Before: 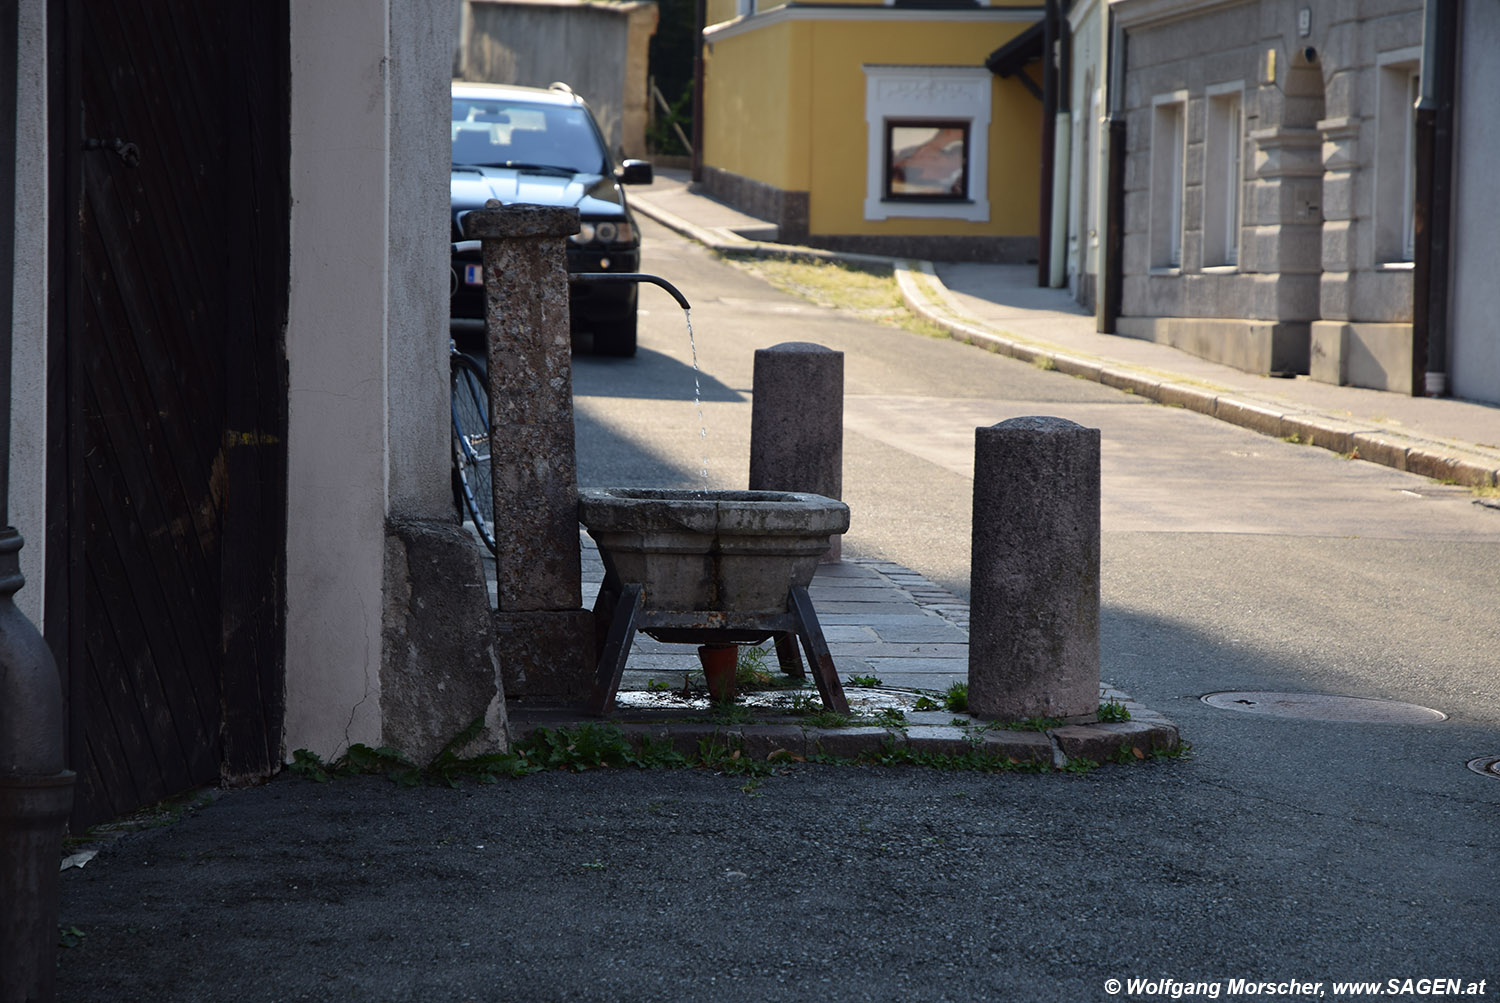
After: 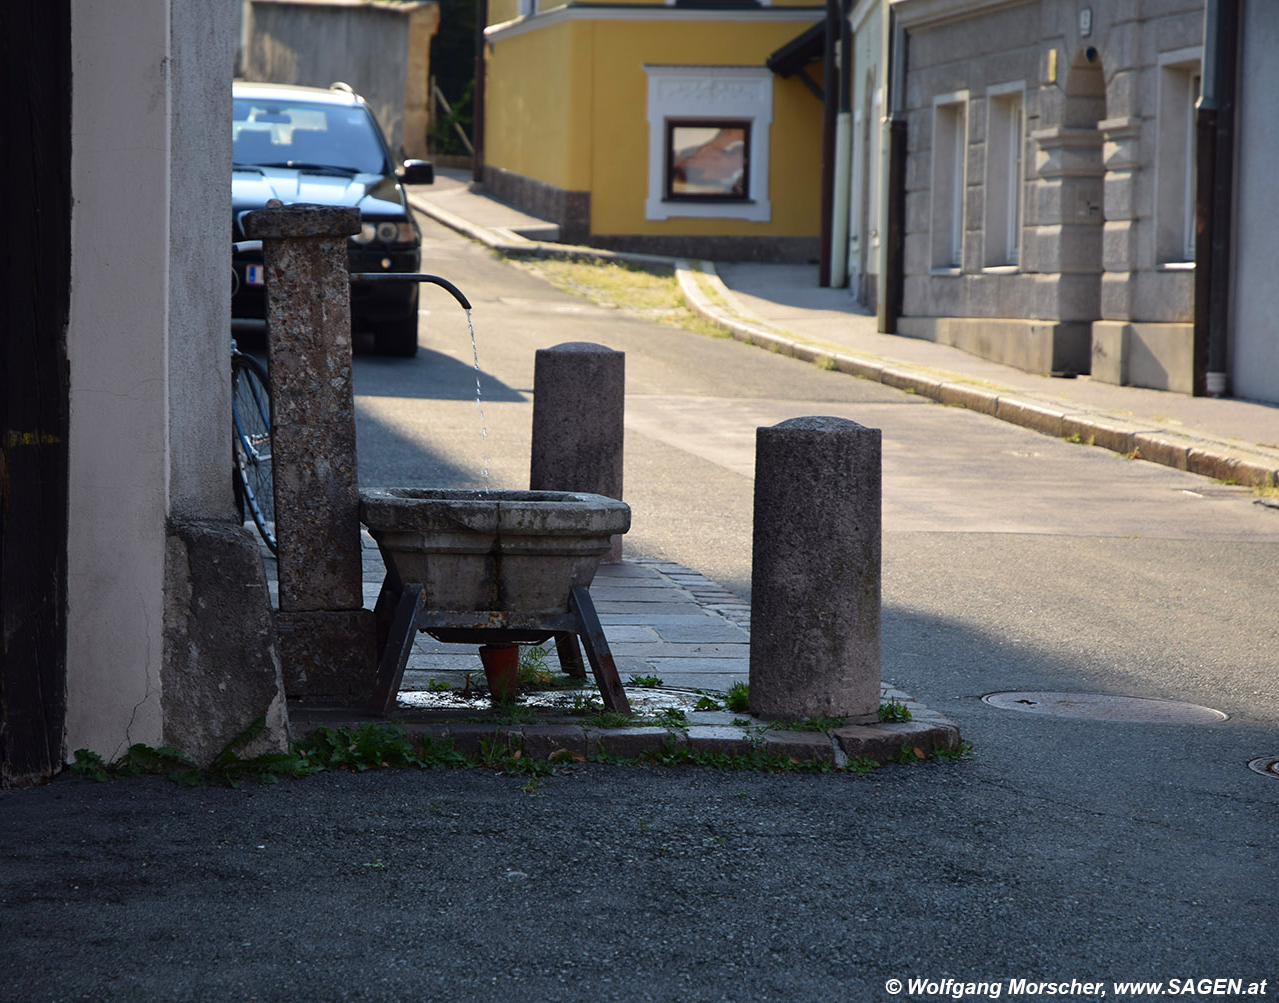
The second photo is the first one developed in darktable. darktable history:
crop and rotate: left 14.726%
tone equalizer: edges refinement/feathering 500, mask exposure compensation -1.57 EV, preserve details no
color correction: highlights b* 0.036, saturation 1.14
